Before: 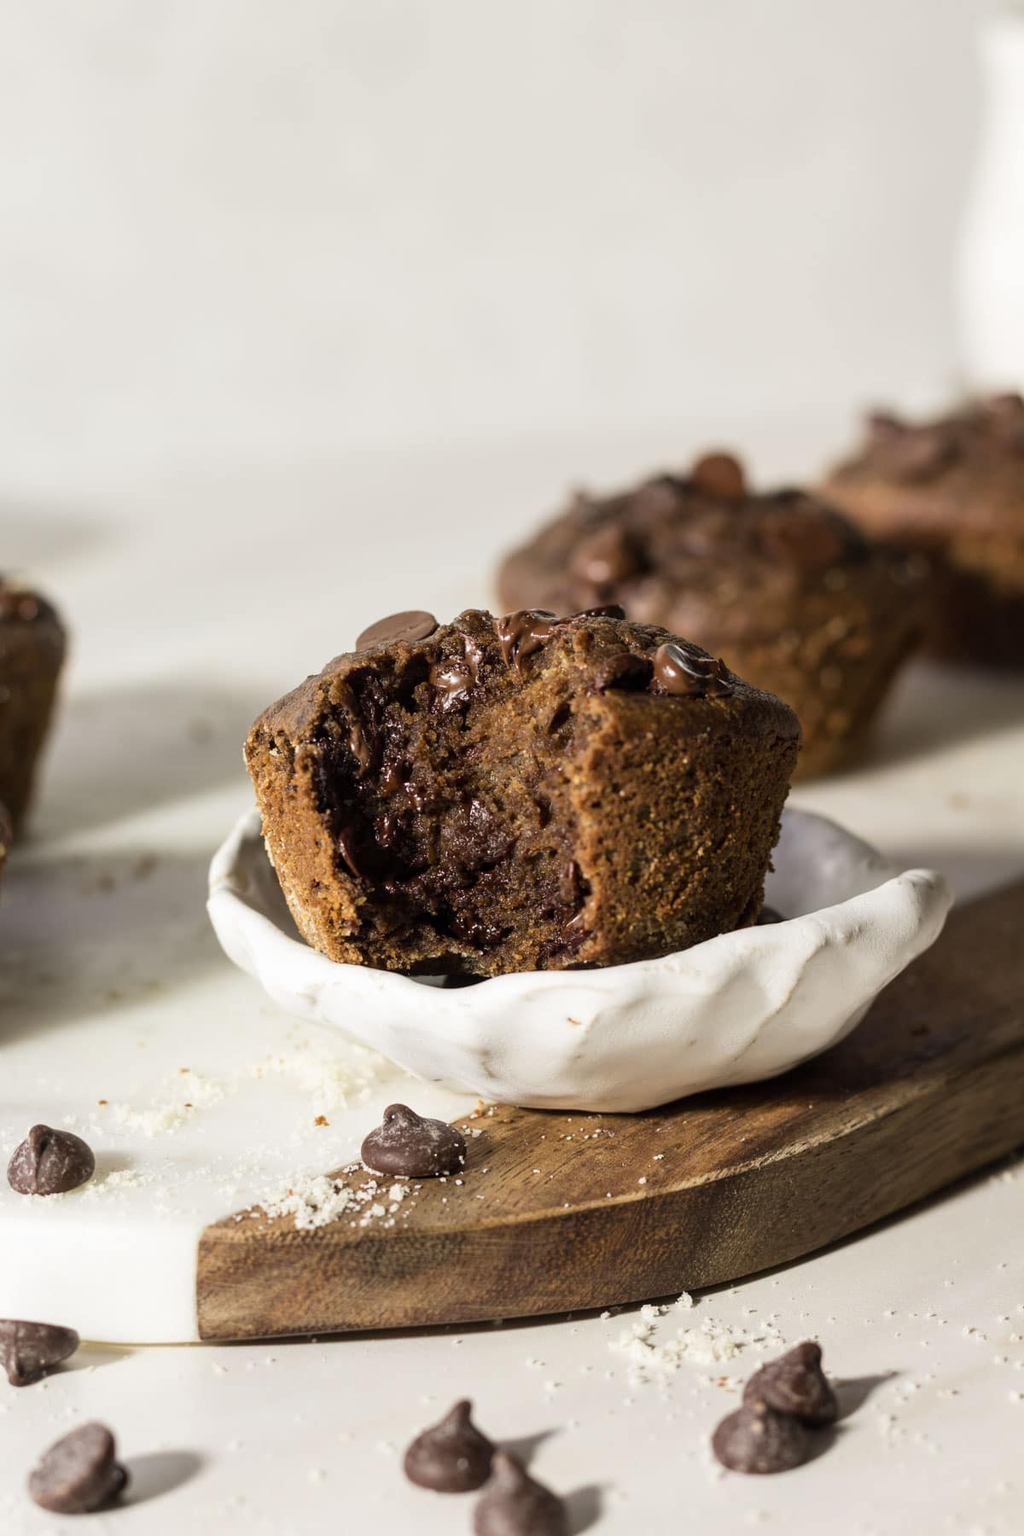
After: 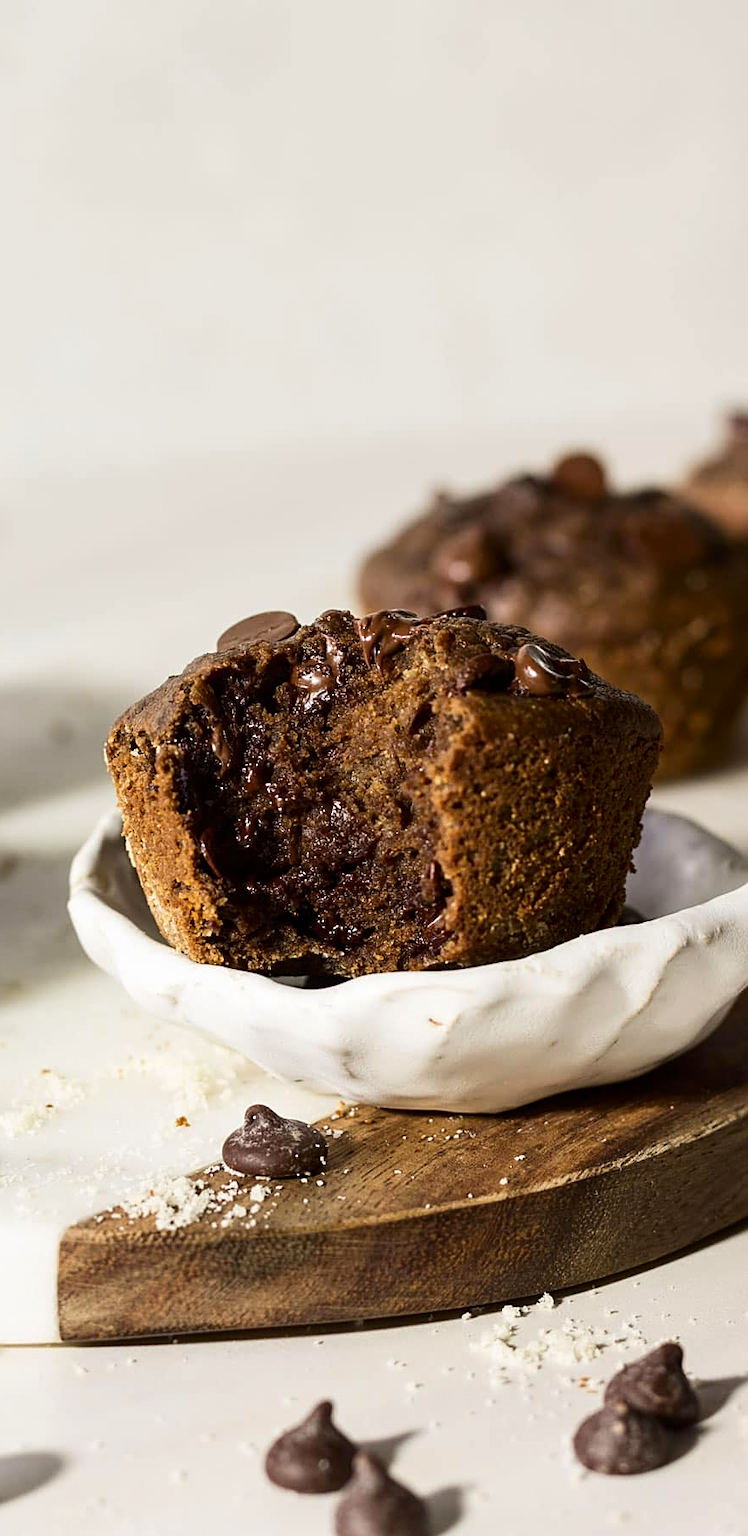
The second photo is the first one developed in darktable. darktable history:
sharpen: on, module defaults
contrast brightness saturation: contrast 0.128, brightness -0.053, saturation 0.157
crop: left 13.614%, right 13.287%
